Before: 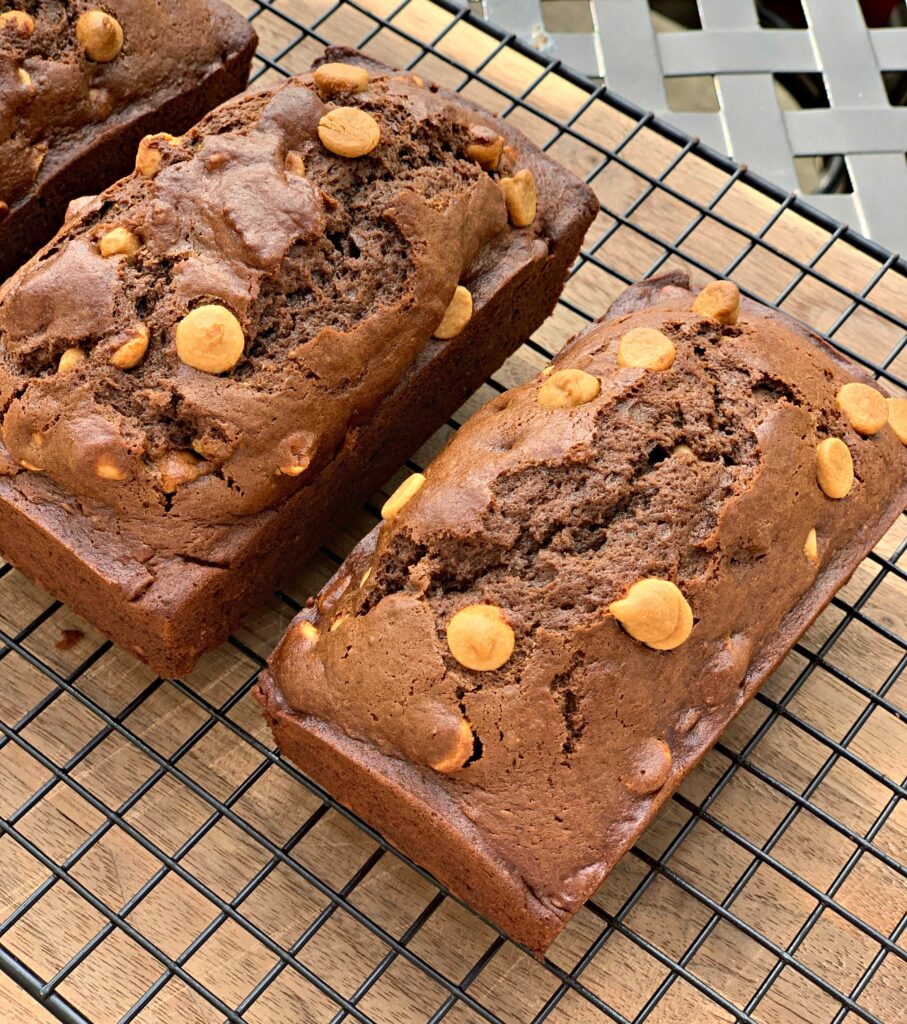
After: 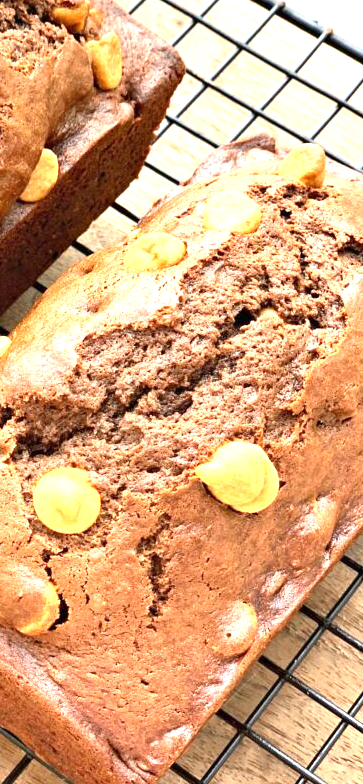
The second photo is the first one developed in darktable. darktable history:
exposure: black level correction 0, exposure 1.5 EV, compensate exposure bias true, compensate highlight preservation false
crop: left 45.721%, top 13.393%, right 14.118%, bottom 10.01%
